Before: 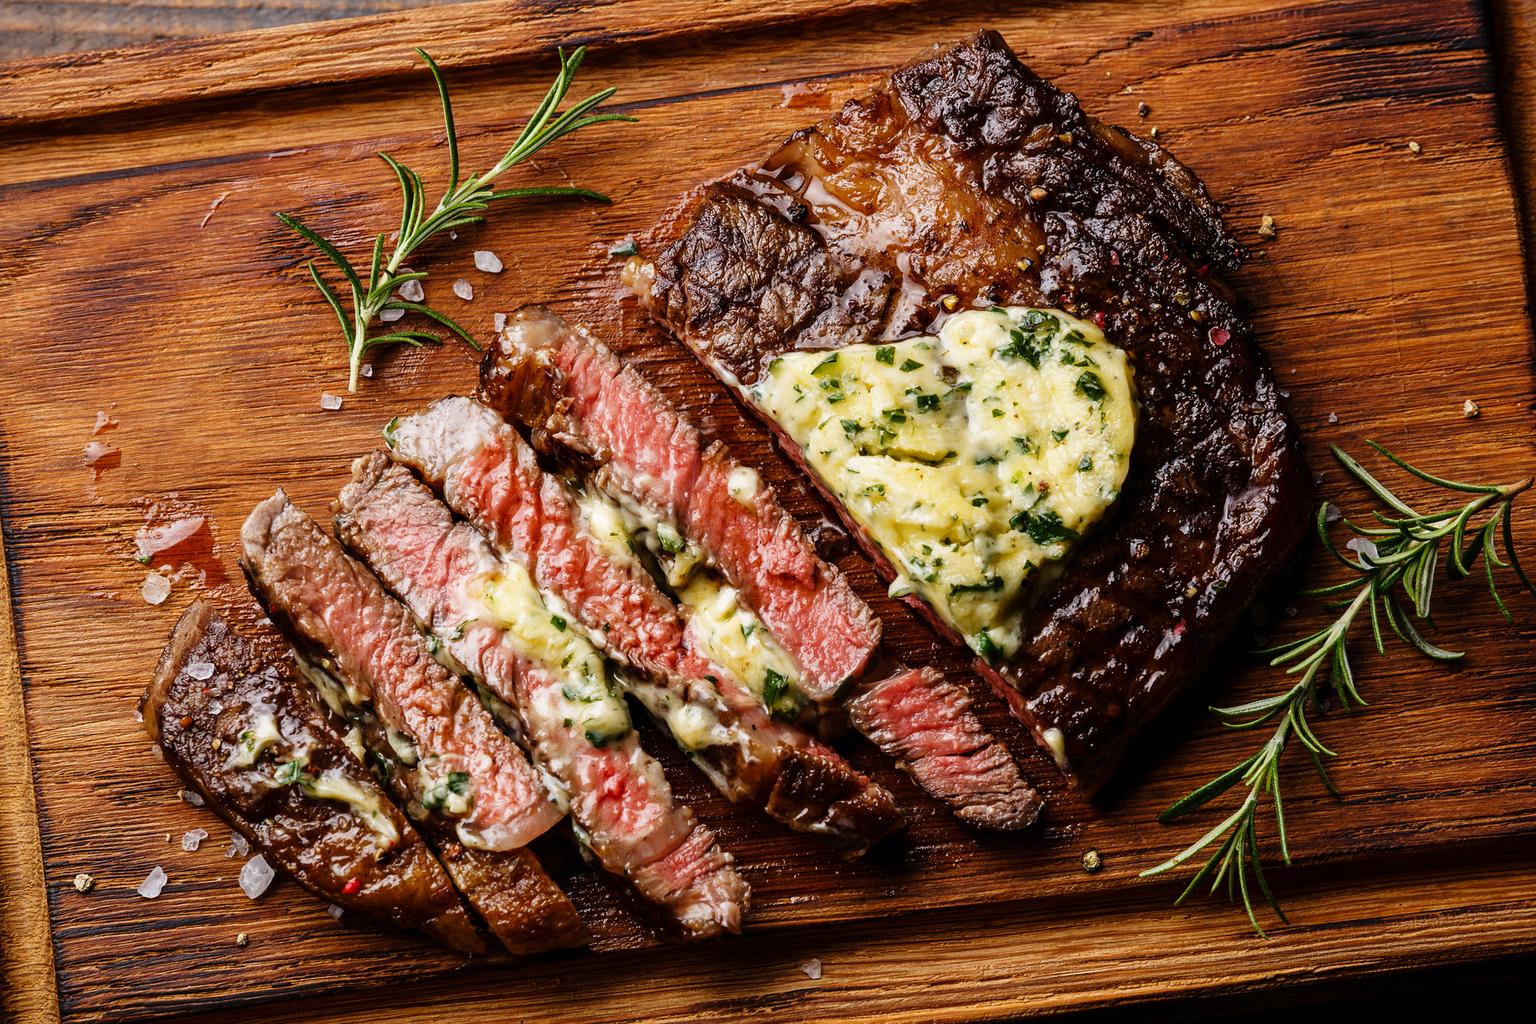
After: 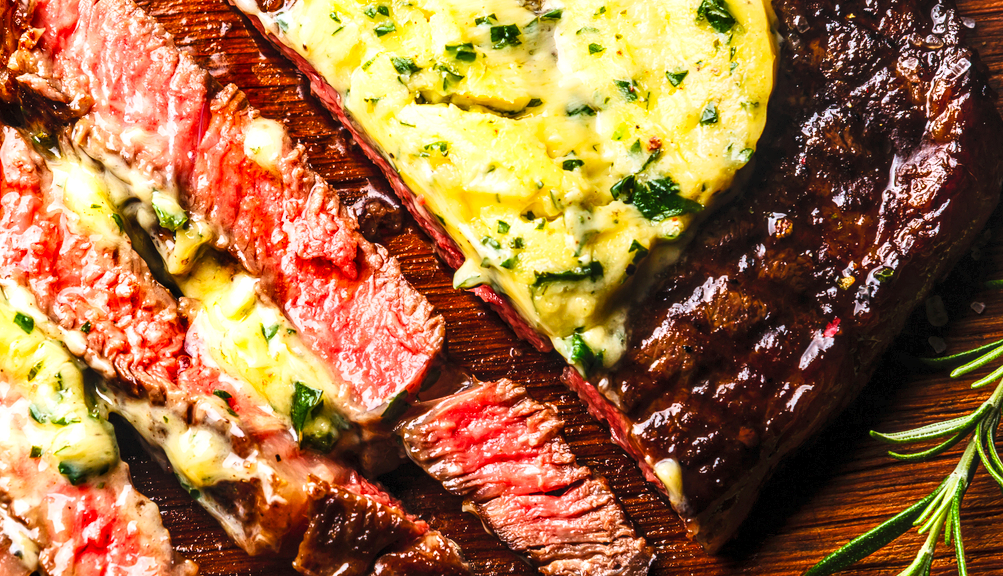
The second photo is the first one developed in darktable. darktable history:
crop: left 35.177%, top 36.724%, right 14.604%, bottom 20.003%
exposure: exposure 0.562 EV, compensate highlight preservation false
local contrast: on, module defaults
contrast brightness saturation: contrast 0.239, brightness 0.241, saturation 0.395
